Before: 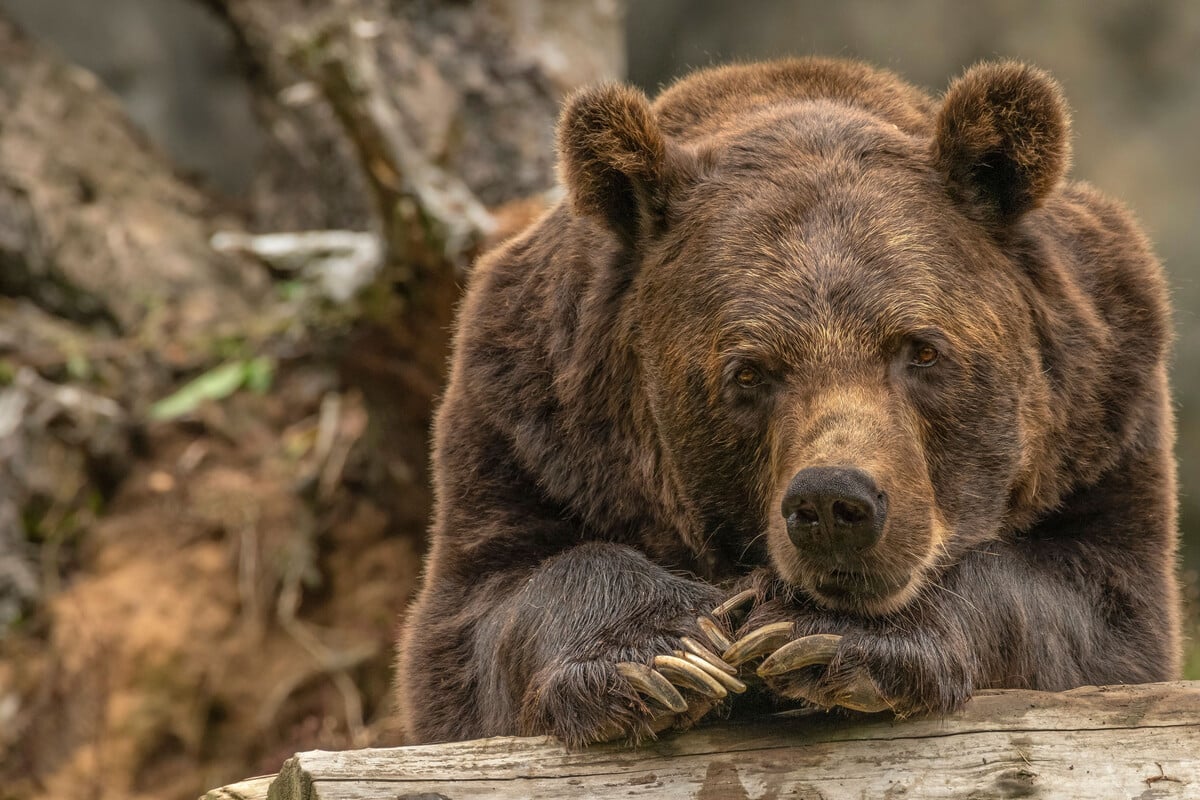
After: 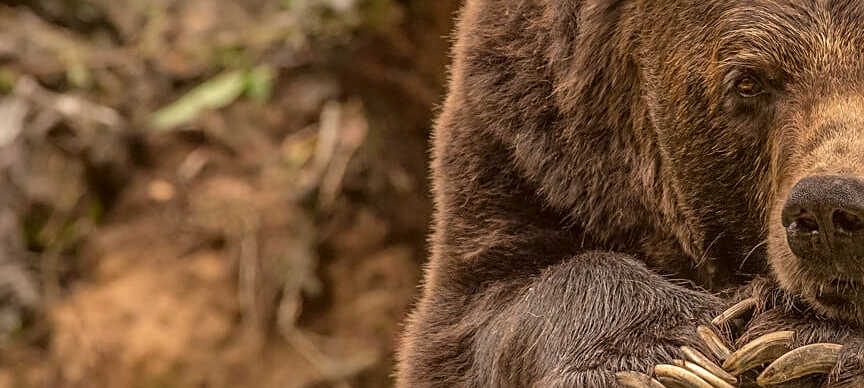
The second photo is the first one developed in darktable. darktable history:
color correction: highlights a* 6.27, highlights b* 8.19, shadows a* 5.94, shadows b* 7.23, saturation 0.9
sharpen: amount 0.55
shadows and highlights: highlights 70.7, soften with gaussian
crop: top 36.498%, right 27.964%, bottom 14.995%
